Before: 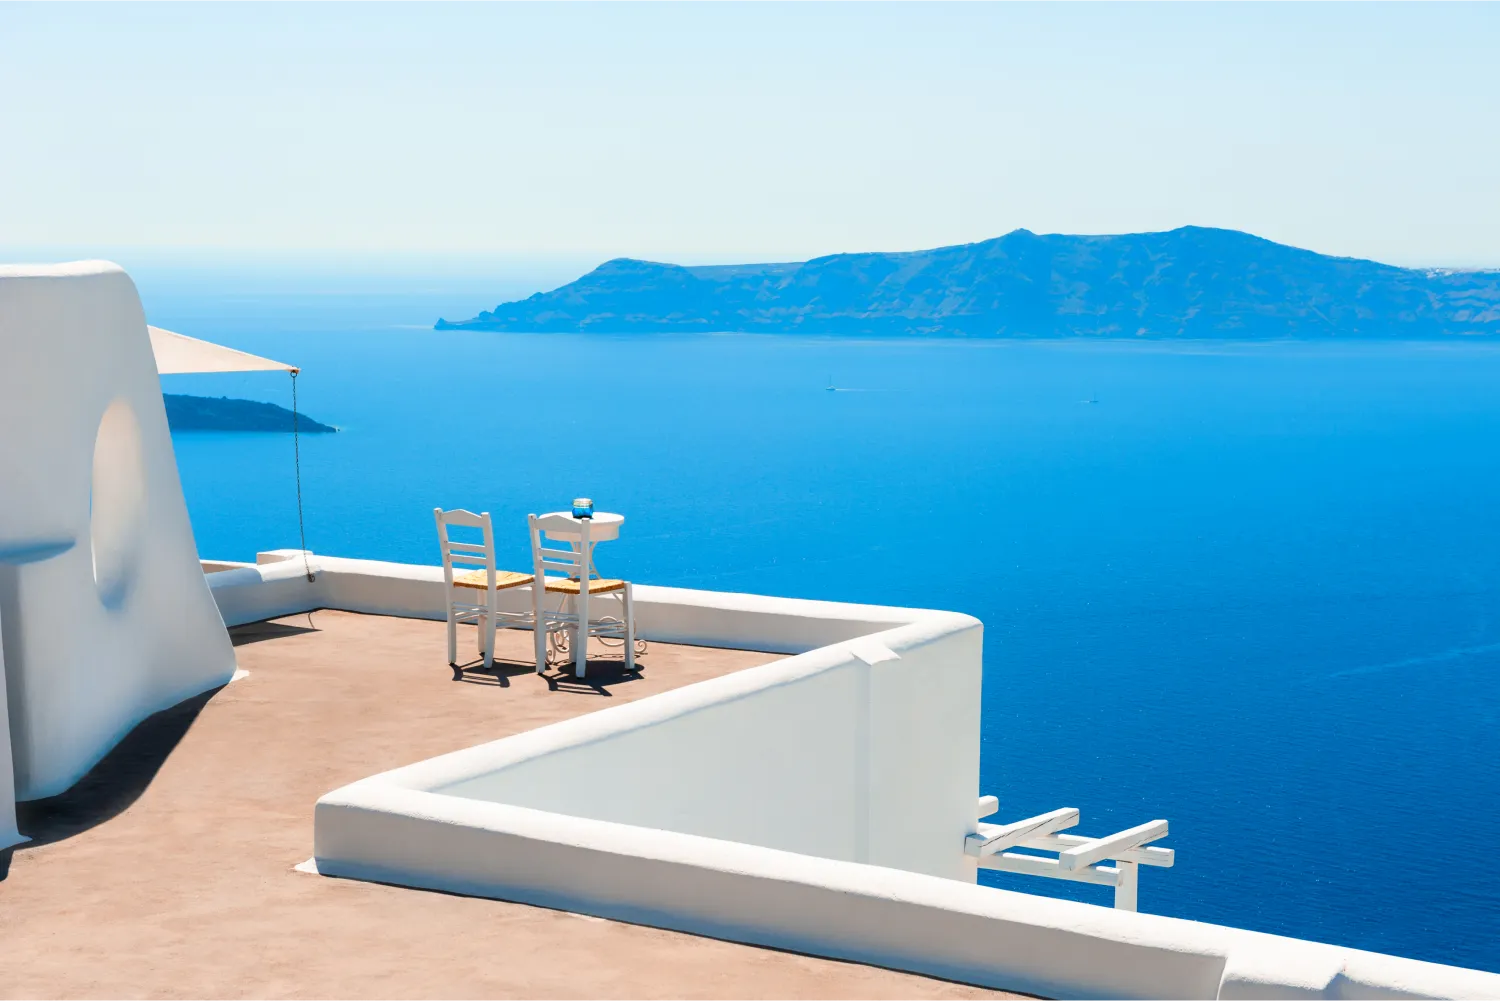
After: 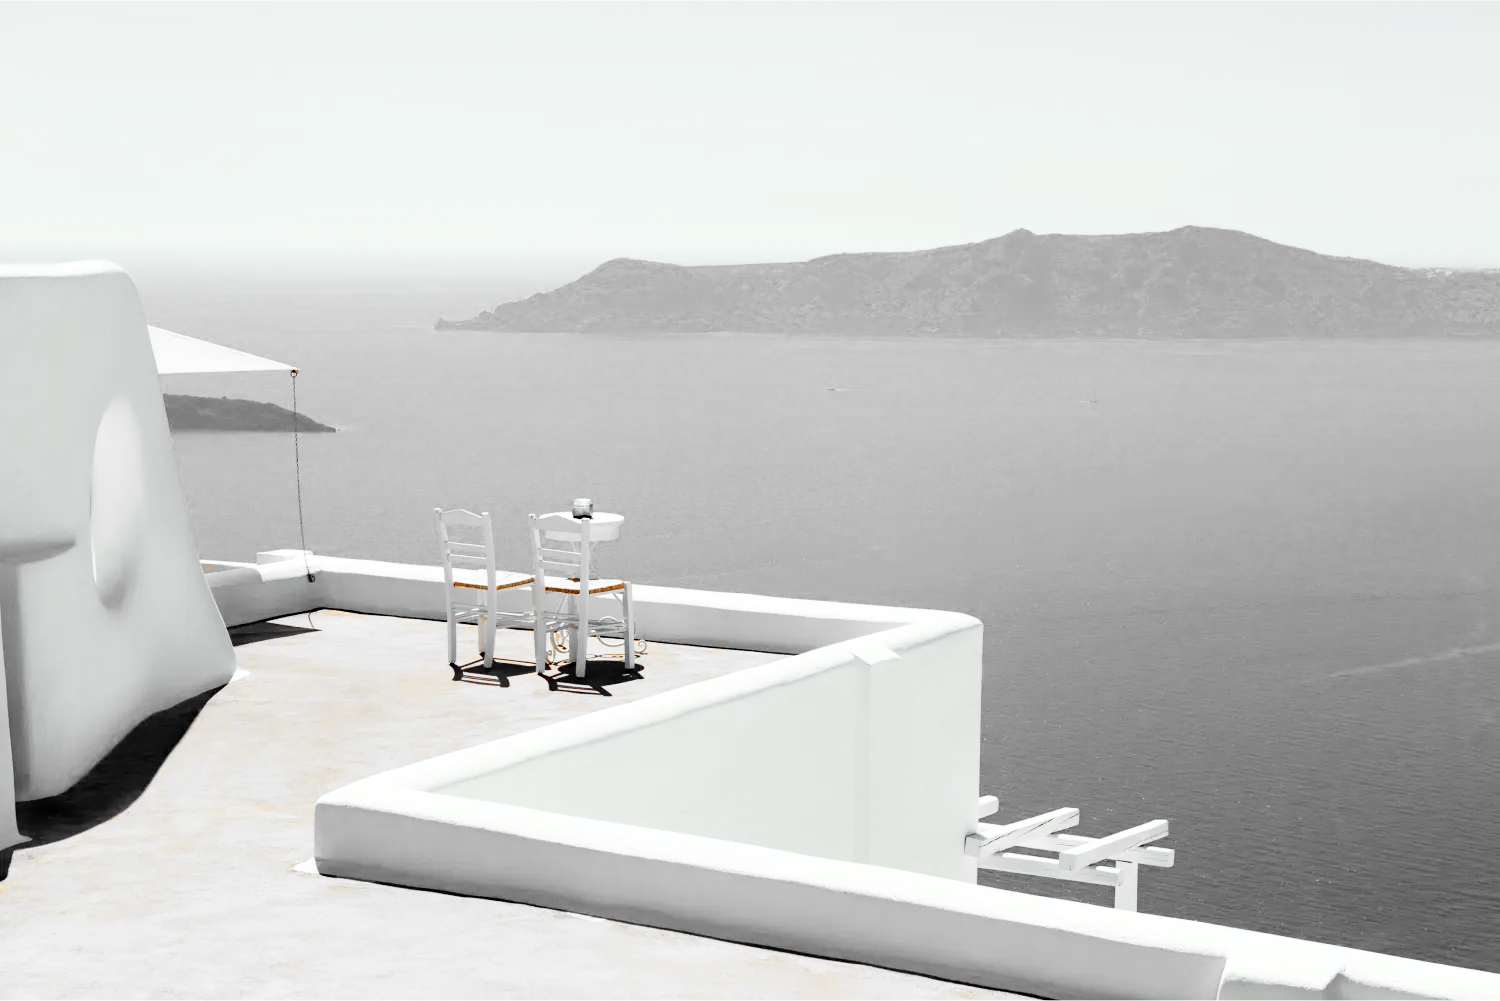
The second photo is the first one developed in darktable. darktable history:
color balance rgb: shadows lift › luminance -21.397%, shadows lift › chroma 6.539%, shadows lift › hue 271.14°, highlights gain › luminance 15.6%, highlights gain › chroma 6.913%, highlights gain › hue 124.32°, perceptual saturation grading › global saturation 37.213%, perceptual saturation grading › shadows 35.575%
exposure: exposure 0.665 EV, compensate exposure bias true, compensate highlight preservation false
haze removal: compatibility mode true, adaptive false
color zones: curves: ch0 [(0, 0.65) (0.096, 0.644) (0.221, 0.539) (0.429, 0.5) (0.571, 0.5) (0.714, 0.5) (0.857, 0.5) (1, 0.65)]; ch1 [(0, 0.5) (0.143, 0.5) (0.257, -0.002) (0.429, 0.04) (0.571, -0.001) (0.714, -0.015) (0.857, 0.024) (1, 0.5)]
filmic rgb: black relative exposure -7.65 EV, white relative exposure 4.56 EV, threshold 5.95 EV, hardness 3.61, contrast 1.061, color science v6 (2022), enable highlight reconstruction true
levels: mode automatic, levels [0, 0.476, 0.951]
